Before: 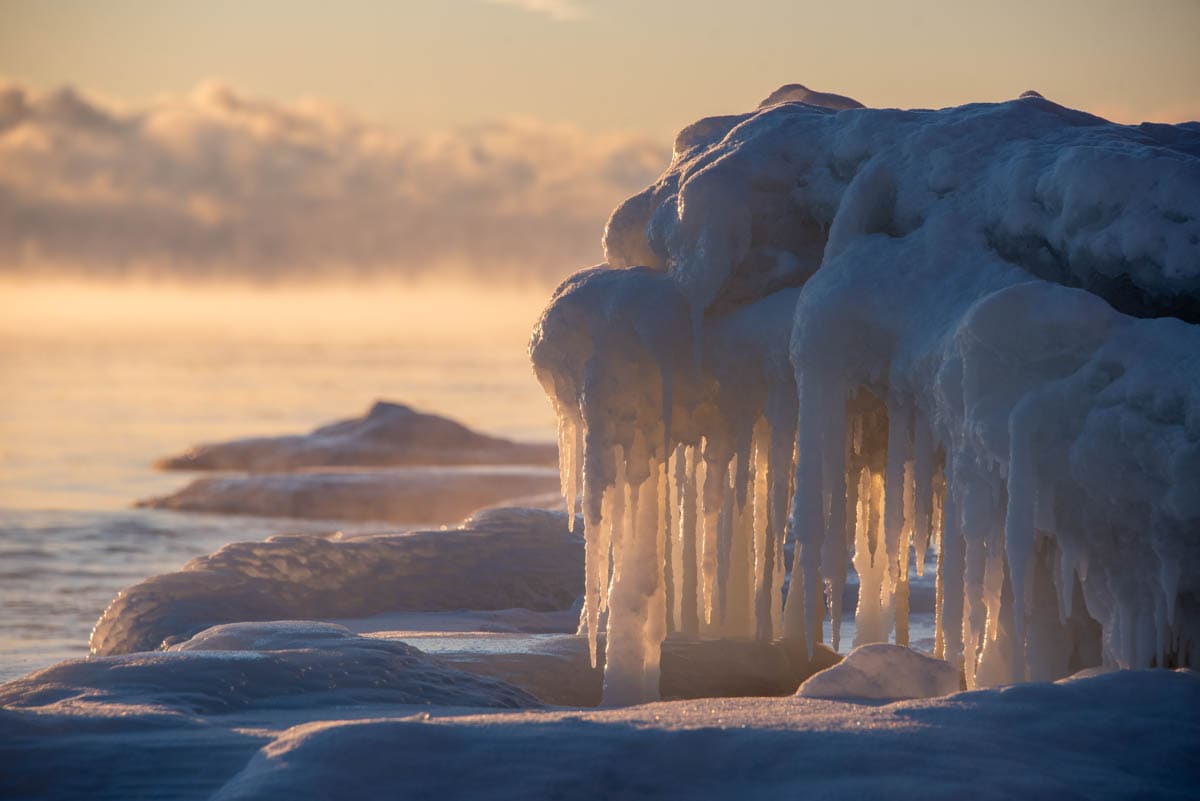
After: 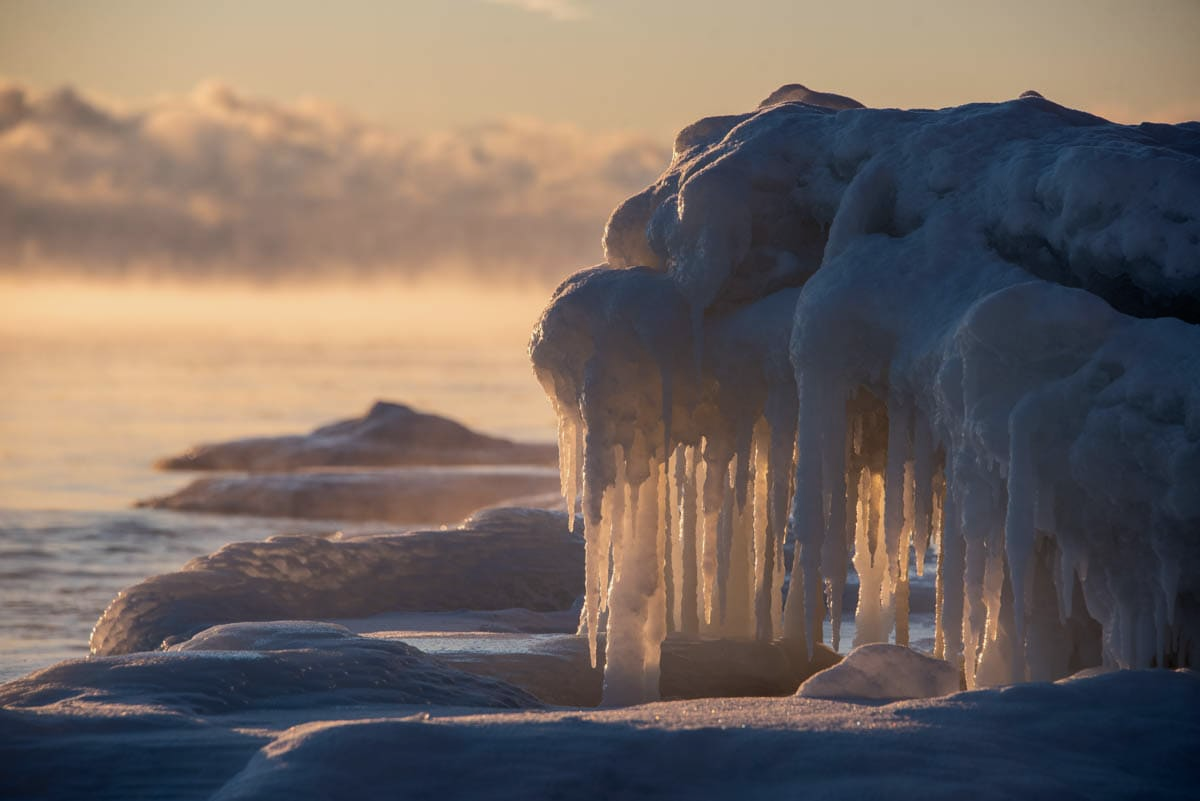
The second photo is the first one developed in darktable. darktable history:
tone equalizer: -8 EV -0.417 EV, -7 EV -0.389 EV, -6 EV -0.333 EV, -5 EV -0.222 EV, -3 EV 0.222 EV, -2 EV 0.333 EV, -1 EV 0.389 EV, +0 EV 0.417 EV, edges refinement/feathering 500, mask exposure compensation -1.57 EV, preserve details no
exposure: exposure -0.492 EV, compensate highlight preservation false
